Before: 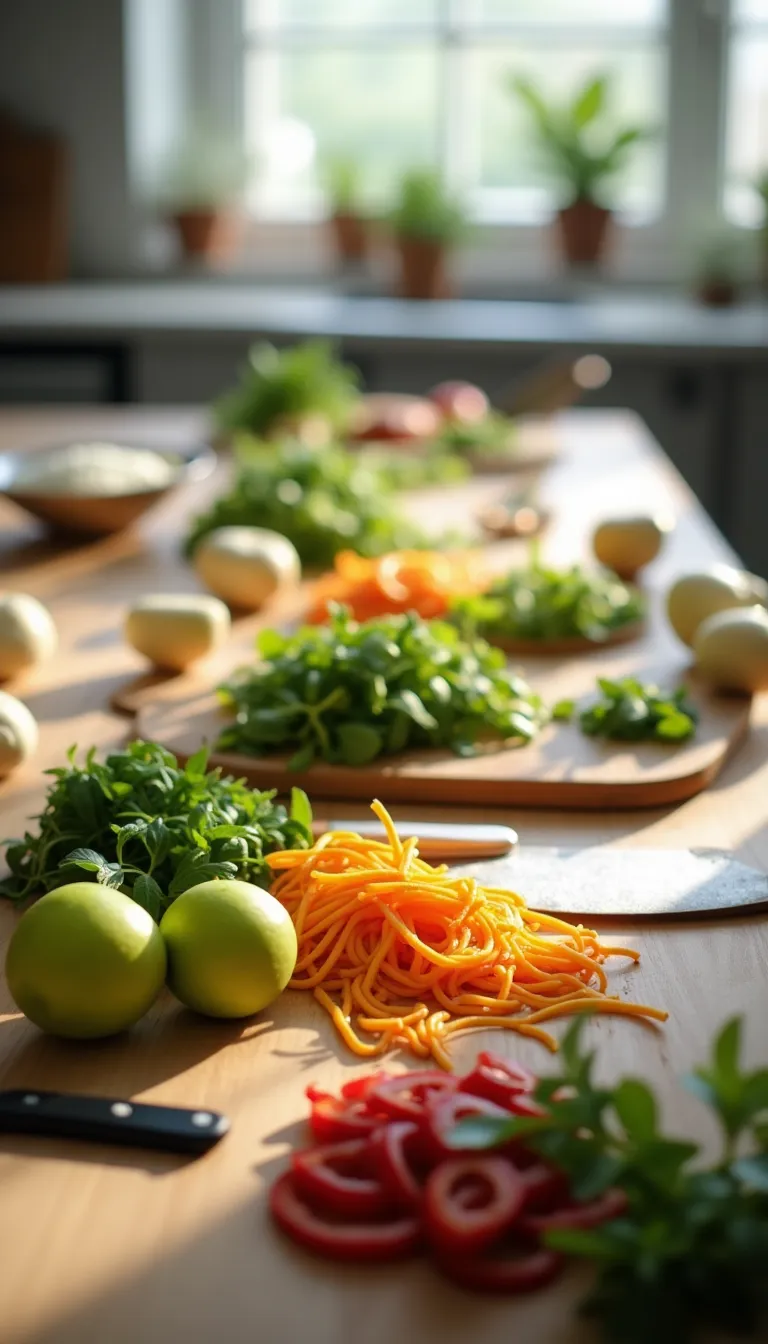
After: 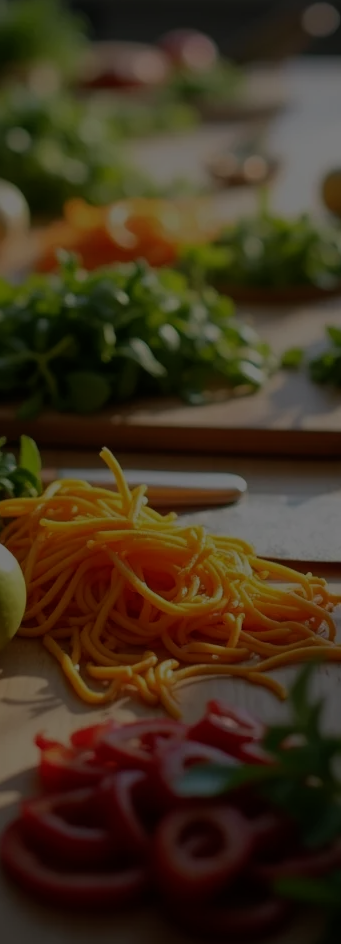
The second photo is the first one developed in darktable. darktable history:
exposure: exposure -2.411 EV, compensate exposure bias true, compensate highlight preservation false
crop: left 35.379%, top 26.252%, right 20.176%, bottom 3.444%
